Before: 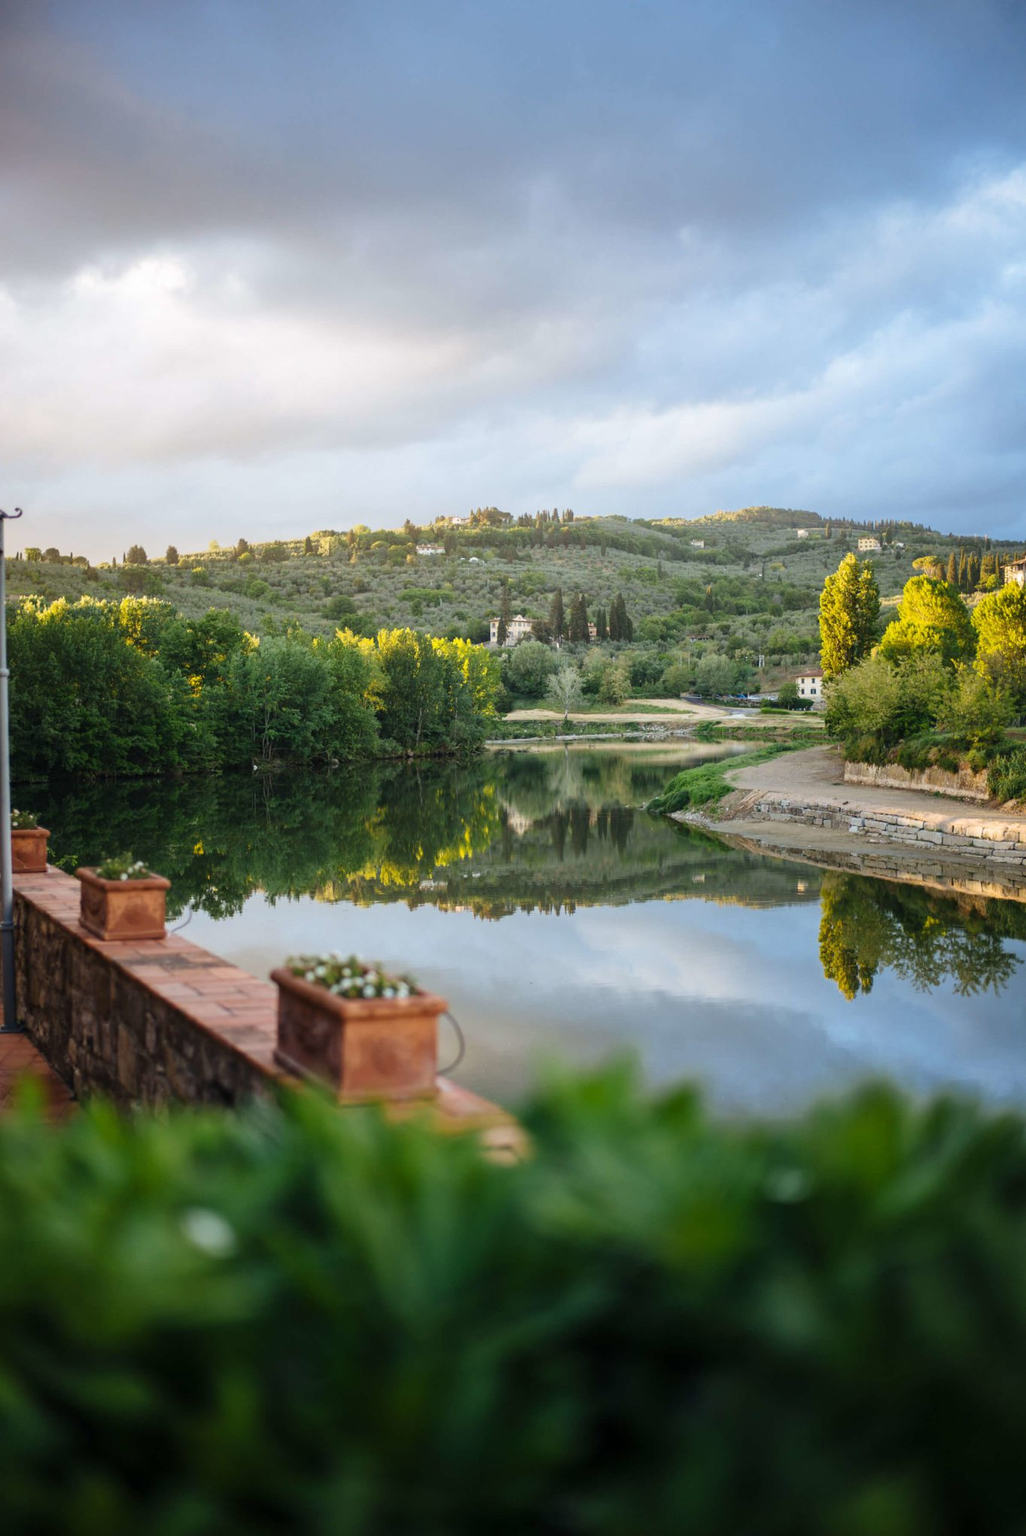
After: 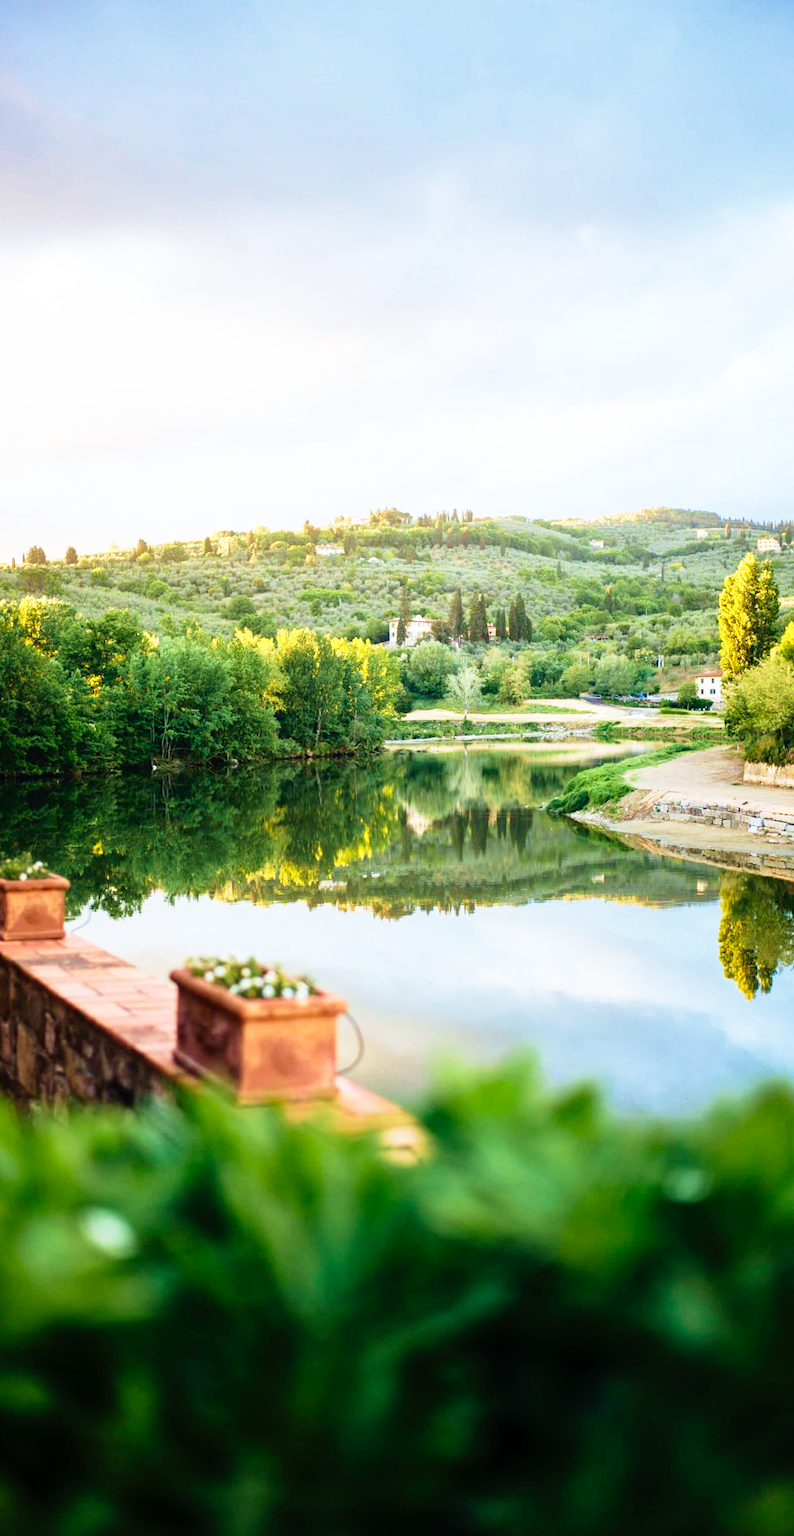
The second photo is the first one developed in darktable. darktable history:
base curve: curves: ch0 [(0, 0) (0.012, 0.01) (0.073, 0.168) (0.31, 0.711) (0.645, 0.957) (1, 1)], preserve colors none
crop: left 9.88%, right 12.664%
velvia: strength 56%
